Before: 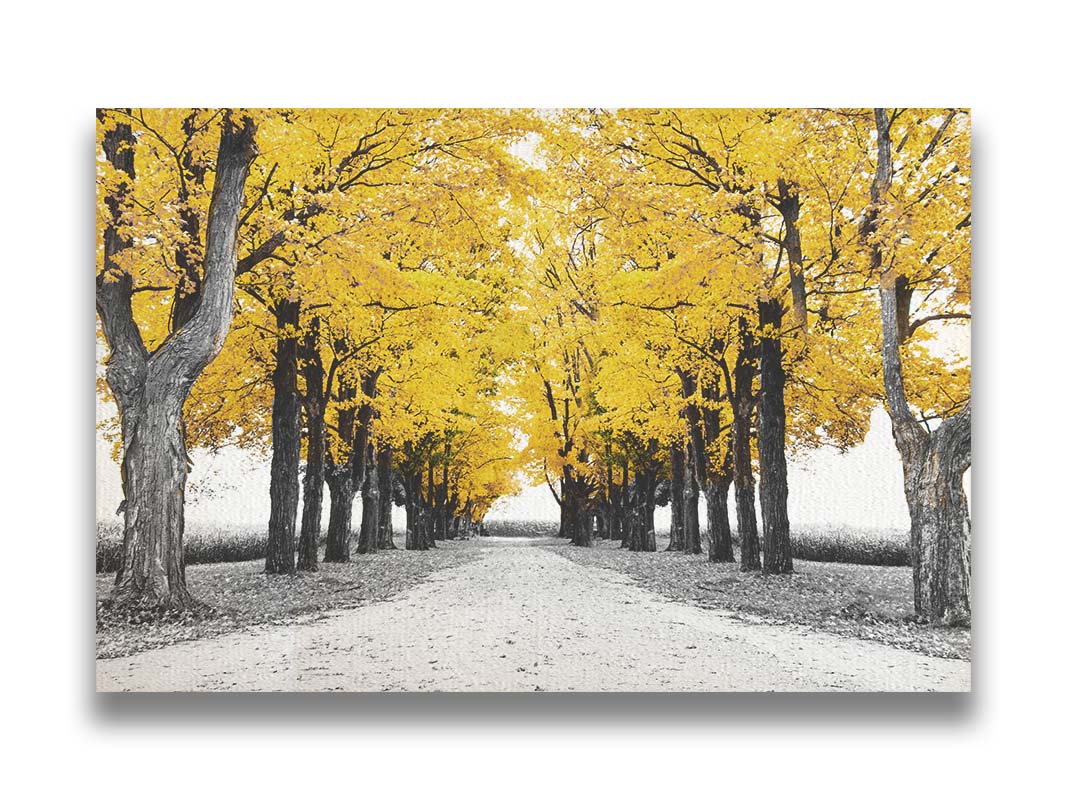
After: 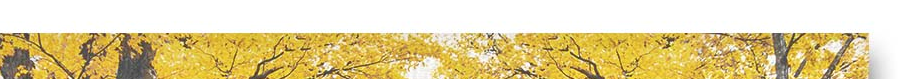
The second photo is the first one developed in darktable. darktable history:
tone equalizer: -7 EV 0.15 EV, -6 EV 0.6 EV, -5 EV 1.15 EV, -4 EV 1.33 EV, -3 EV 1.15 EV, -2 EV 0.6 EV, -1 EV 0.15 EV, mask exposure compensation -0.5 EV
crop and rotate: left 9.644%, top 9.491%, right 6.021%, bottom 80.509%
